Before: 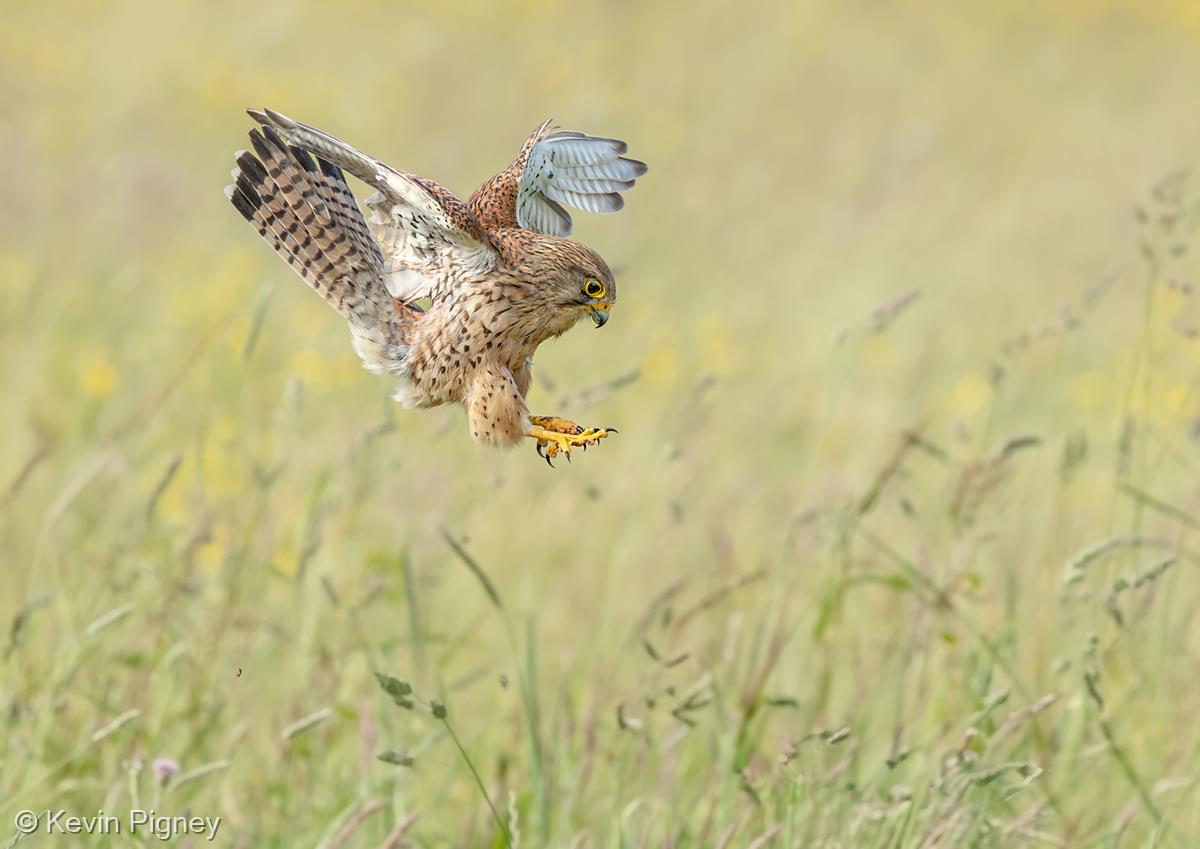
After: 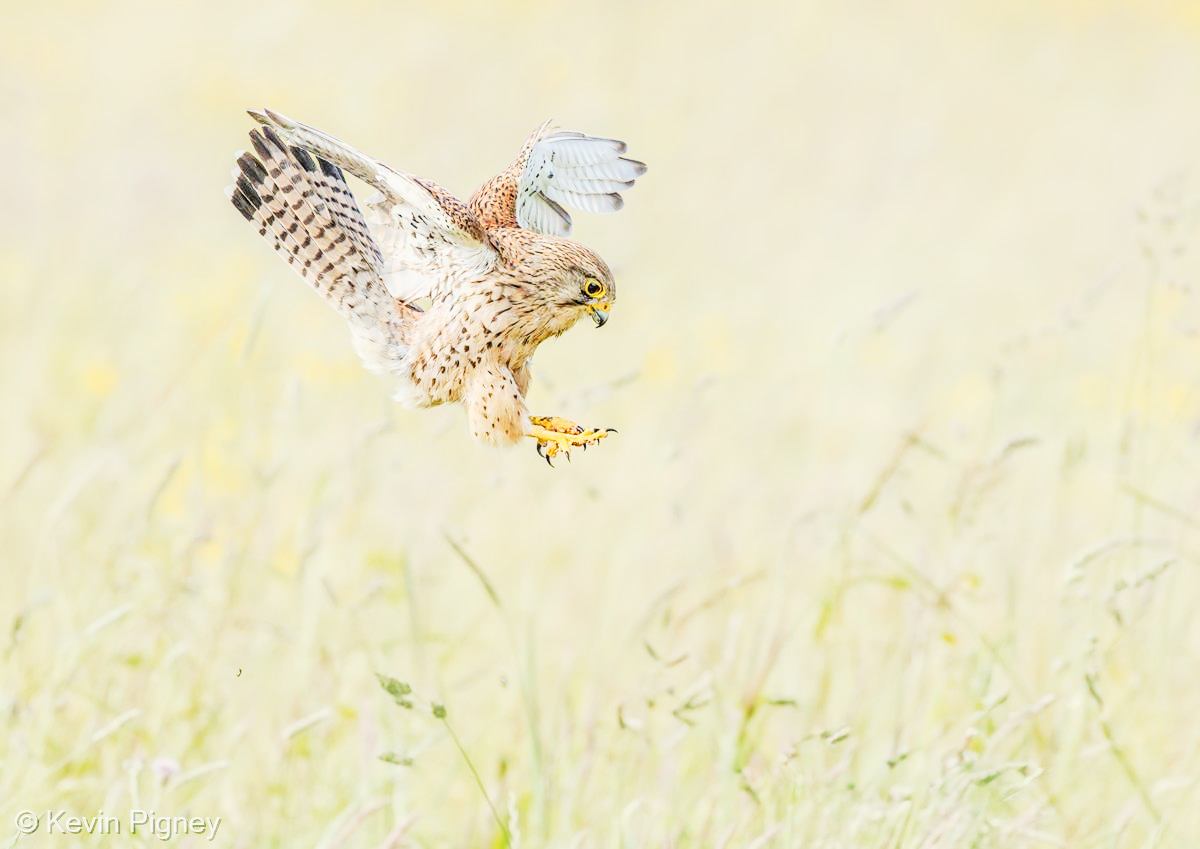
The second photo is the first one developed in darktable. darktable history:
exposure: exposure 0.485 EV, compensate highlight preservation false
filmic rgb: black relative exposure -7.65 EV, white relative exposure 4.56 EV, hardness 3.61, color science v6 (2022)
local contrast: on, module defaults
tone curve: curves: ch0 [(0, 0) (0.003, 0.015) (0.011, 0.025) (0.025, 0.056) (0.044, 0.104) (0.069, 0.139) (0.1, 0.181) (0.136, 0.226) (0.177, 0.28) (0.224, 0.346) (0.277, 0.42) (0.335, 0.505) (0.399, 0.594) (0.468, 0.699) (0.543, 0.776) (0.623, 0.848) (0.709, 0.893) (0.801, 0.93) (0.898, 0.97) (1, 1)], preserve colors none
